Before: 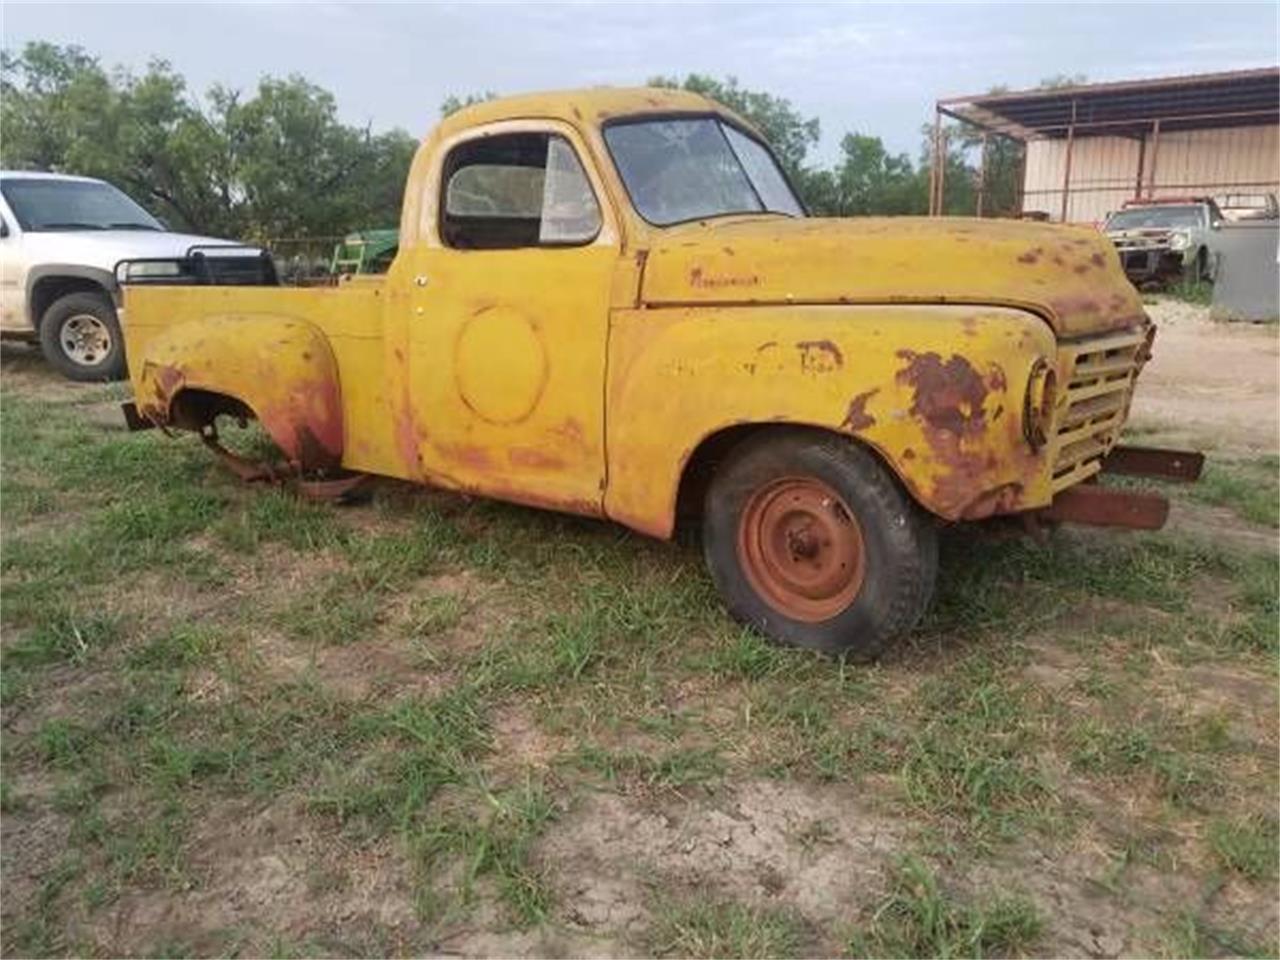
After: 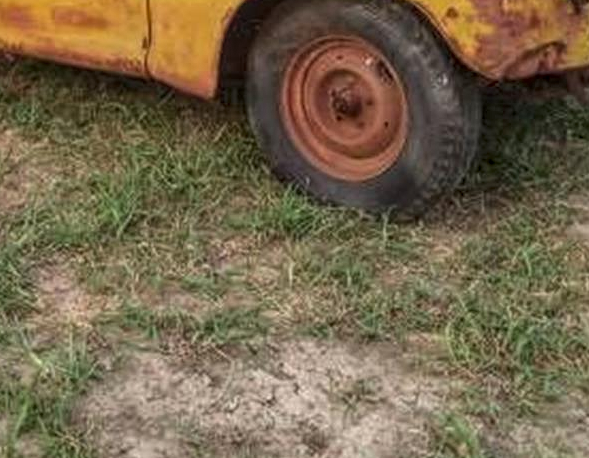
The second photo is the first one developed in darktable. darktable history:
crop: left 35.704%, top 46.039%, right 18.22%, bottom 6.151%
local contrast: highlights 75%, shadows 55%, detail 177%, midtone range 0.211
